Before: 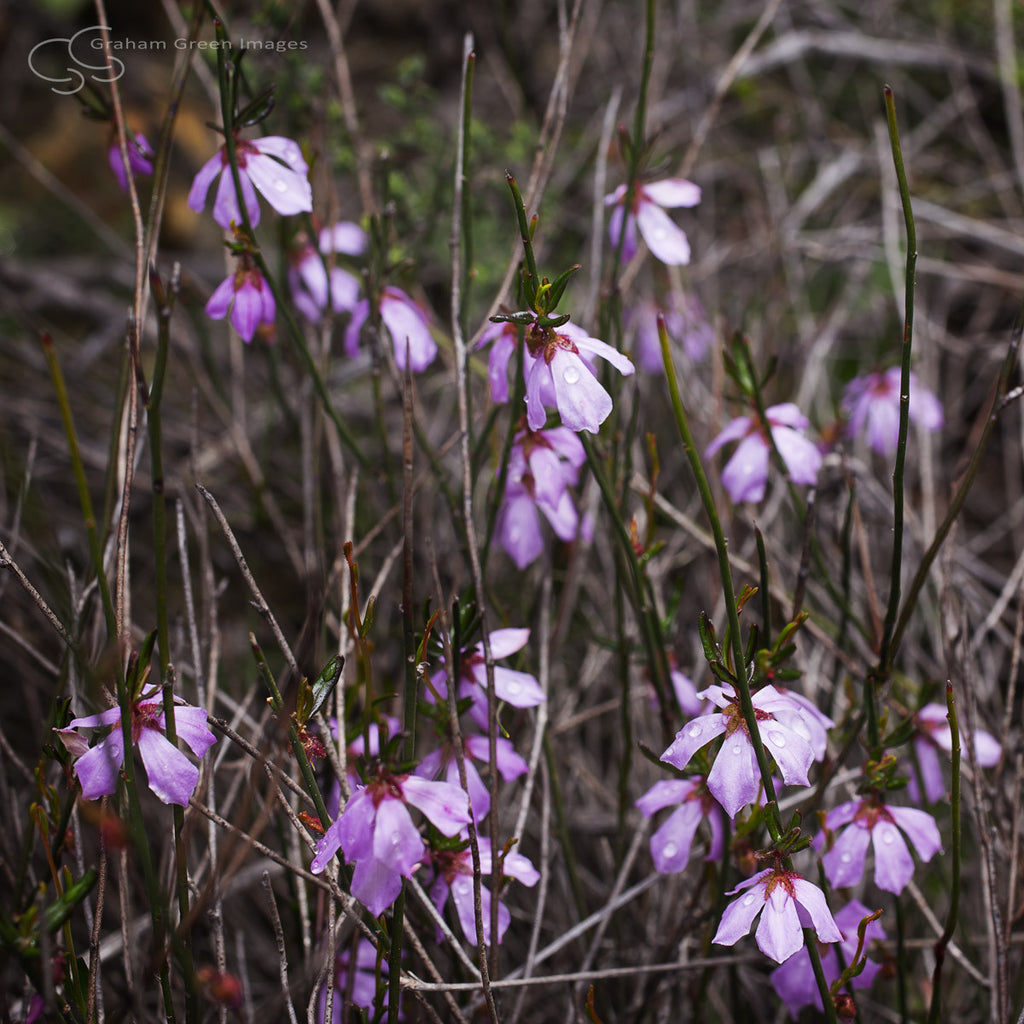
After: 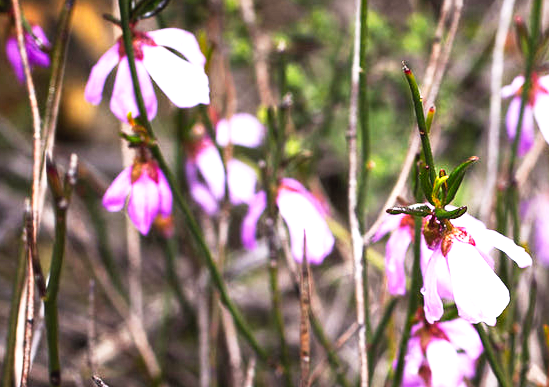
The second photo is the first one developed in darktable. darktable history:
tone curve: curves: ch0 [(0, 0) (0.003, 0.008) (0.011, 0.008) (0.025, 0.011) (0.044, 0.017) (0.069, 0.026) (0.1, 0.039) (0.136, 0.054) (0.177, 0.093) (0.224, 0.15) (0.277, 0.21) (0.335, 0.285) (0.399, 0.366) (0.468, 0.462) (0.543, 0.564) (0.623, 0.679) (0.709, 0.79) (0.801, 0.883) (0.898, 0.95) (1, 1)], preserve colors none
exposure: black level correction 0, exposure 1.45 EV, compensate exposure bias true, compensate highlight preservation false
crop: left 10.121%, top 10.631%, right 36.218%, bottom 51.526%
white balance: red 1.009, blue 0.985
